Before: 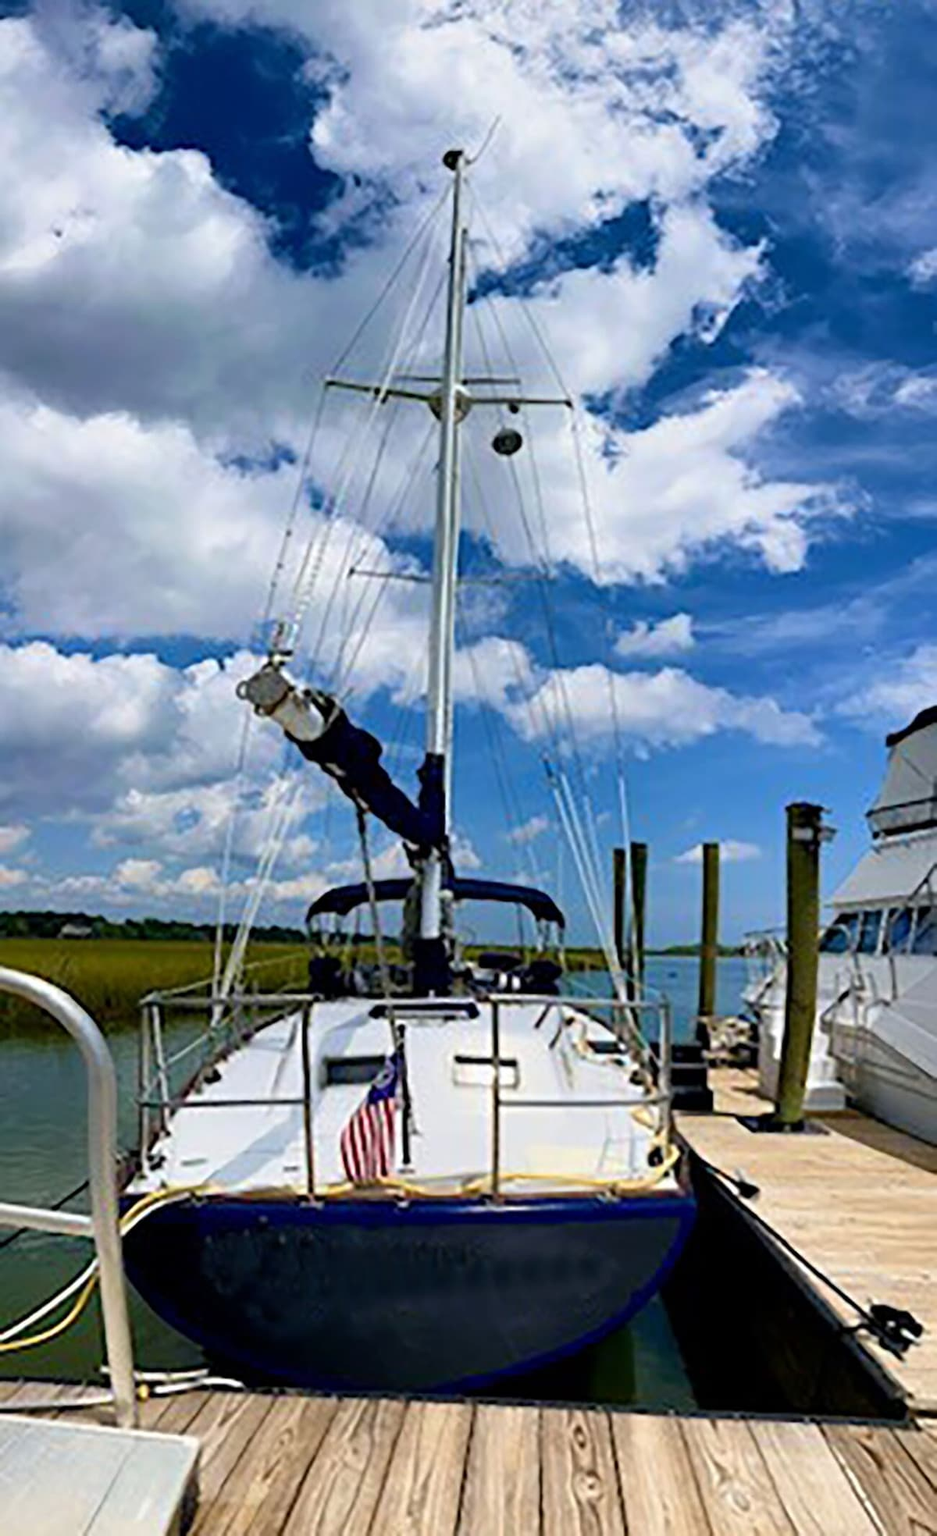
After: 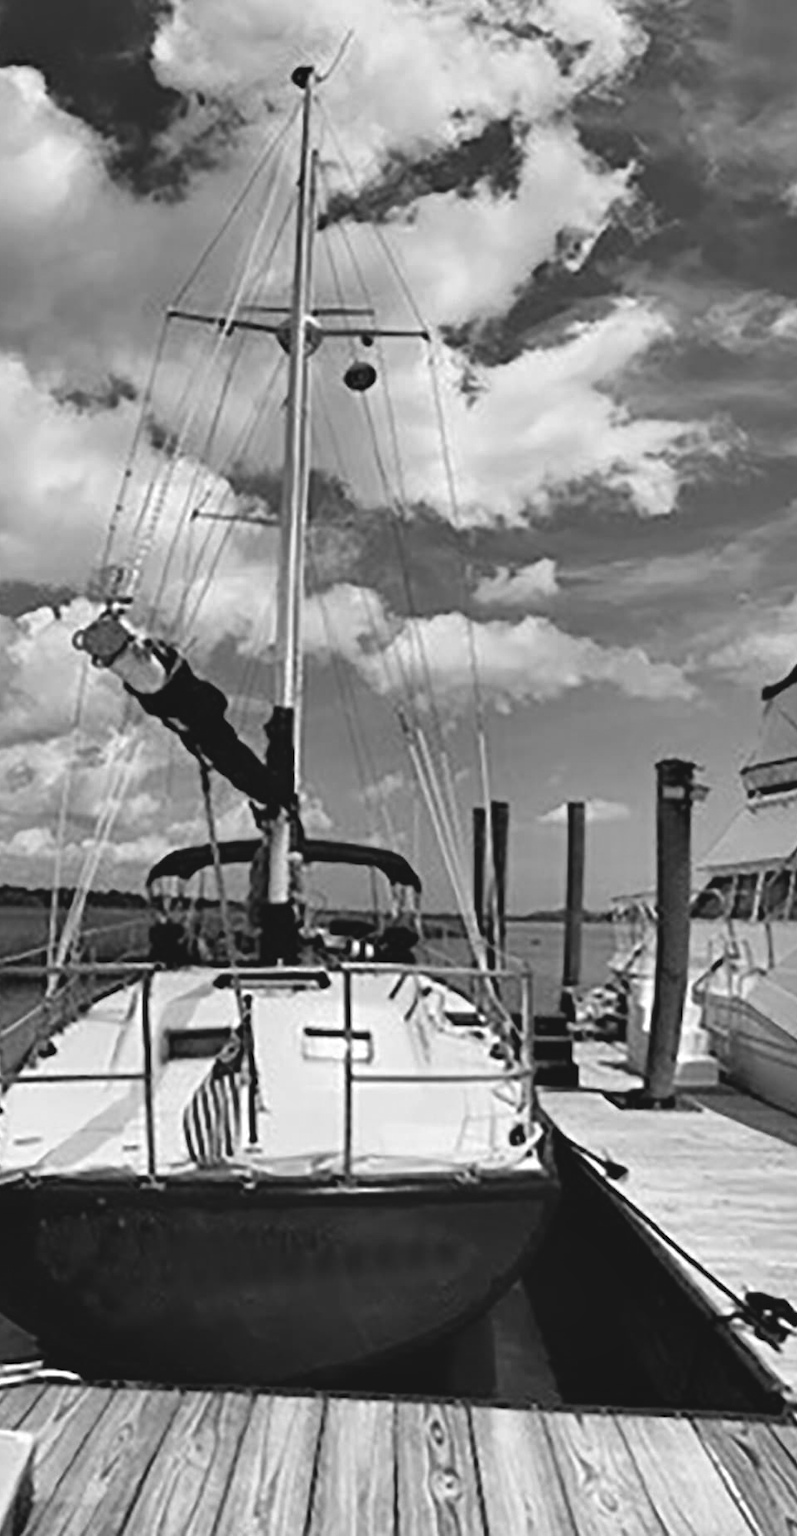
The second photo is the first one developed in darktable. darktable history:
exposure: black level correction -0.008, exposure 0.067 EV, compensate highlight preservation false
tone equalizer: on, module defaults
white balance: red 0.925, blue 1.046
shadows and highlights: soften with gaussian
crop and rotate: left 17.959%, top 5.771%, right 1.742%
monochrome: on, module defaults
